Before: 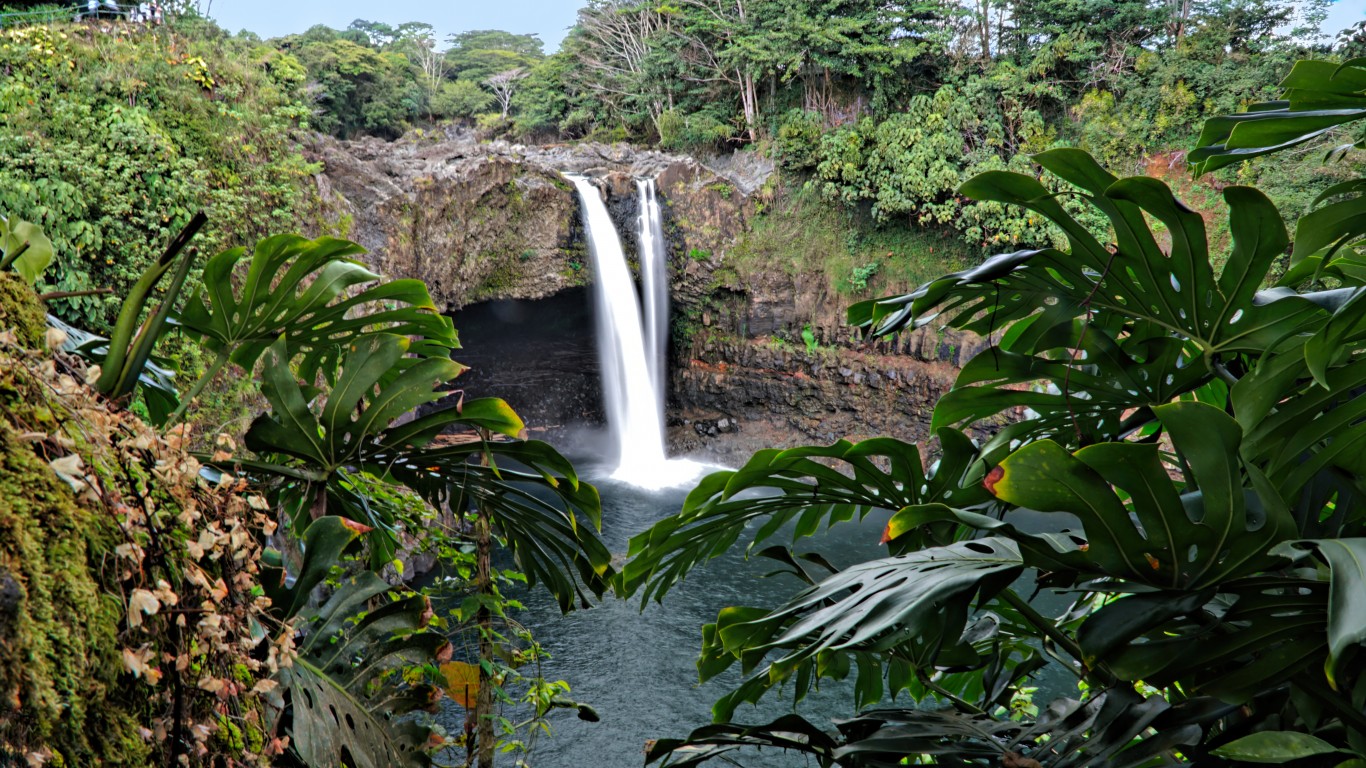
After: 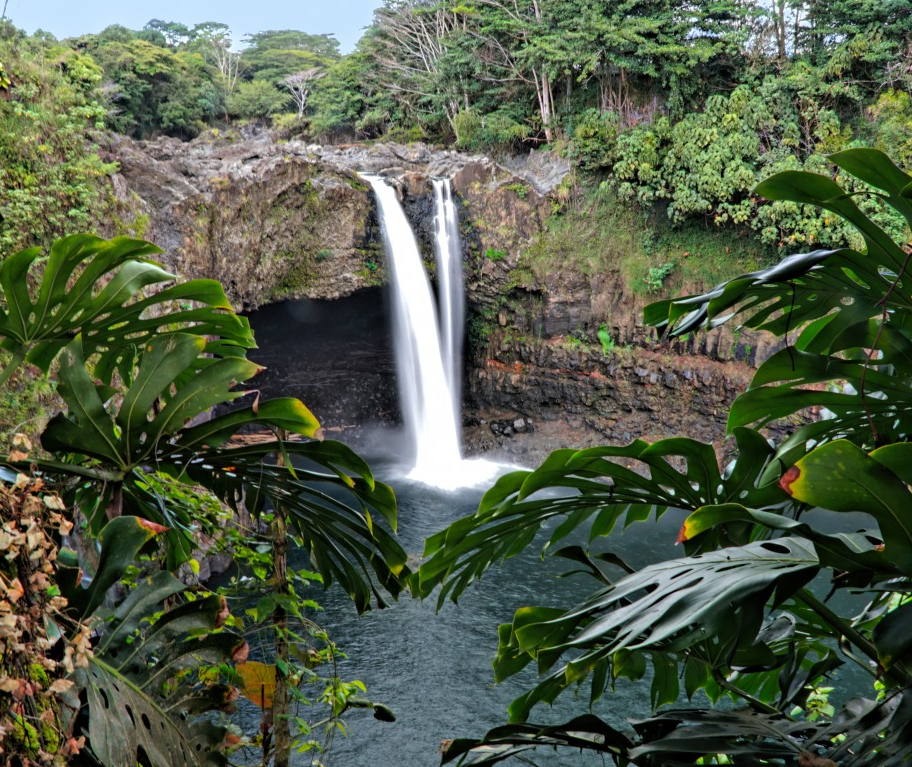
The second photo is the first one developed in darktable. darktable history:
crop and rotate: left 15.056%, right 18.153%
